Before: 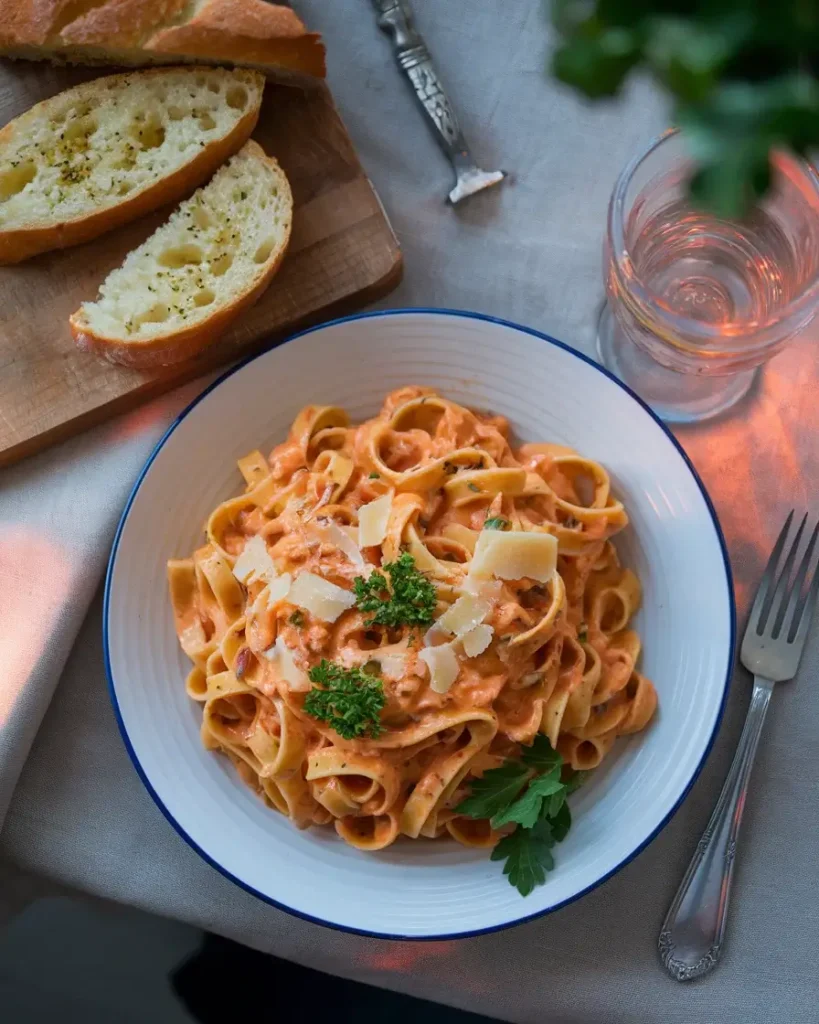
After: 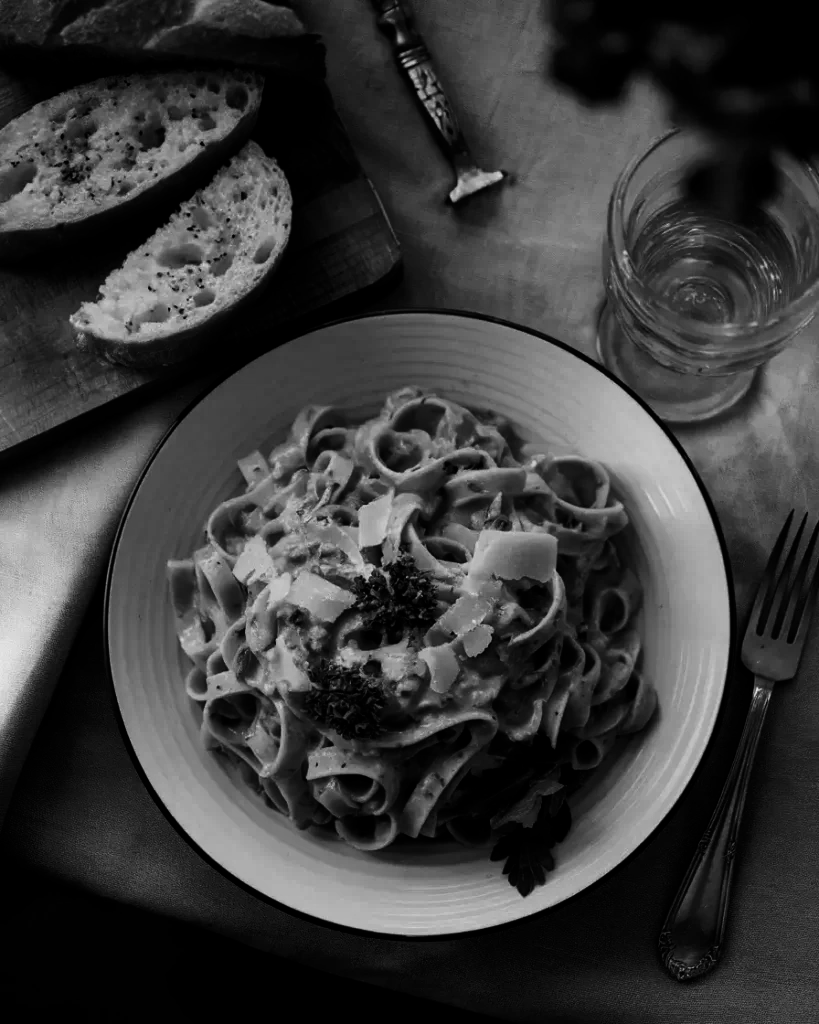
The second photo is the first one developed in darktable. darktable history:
monochrome: on, module defaults
white balance: red 1.042, blue 1.17
base curve: curves: ch0 [(0, 0) (0.036, 0.025) (0.121, 0.166) (0.206, 0.329) (0.605, 0.79) (1, 1)], preserve colors none
contrast brightness saturation: brightness -1, saturation 1
